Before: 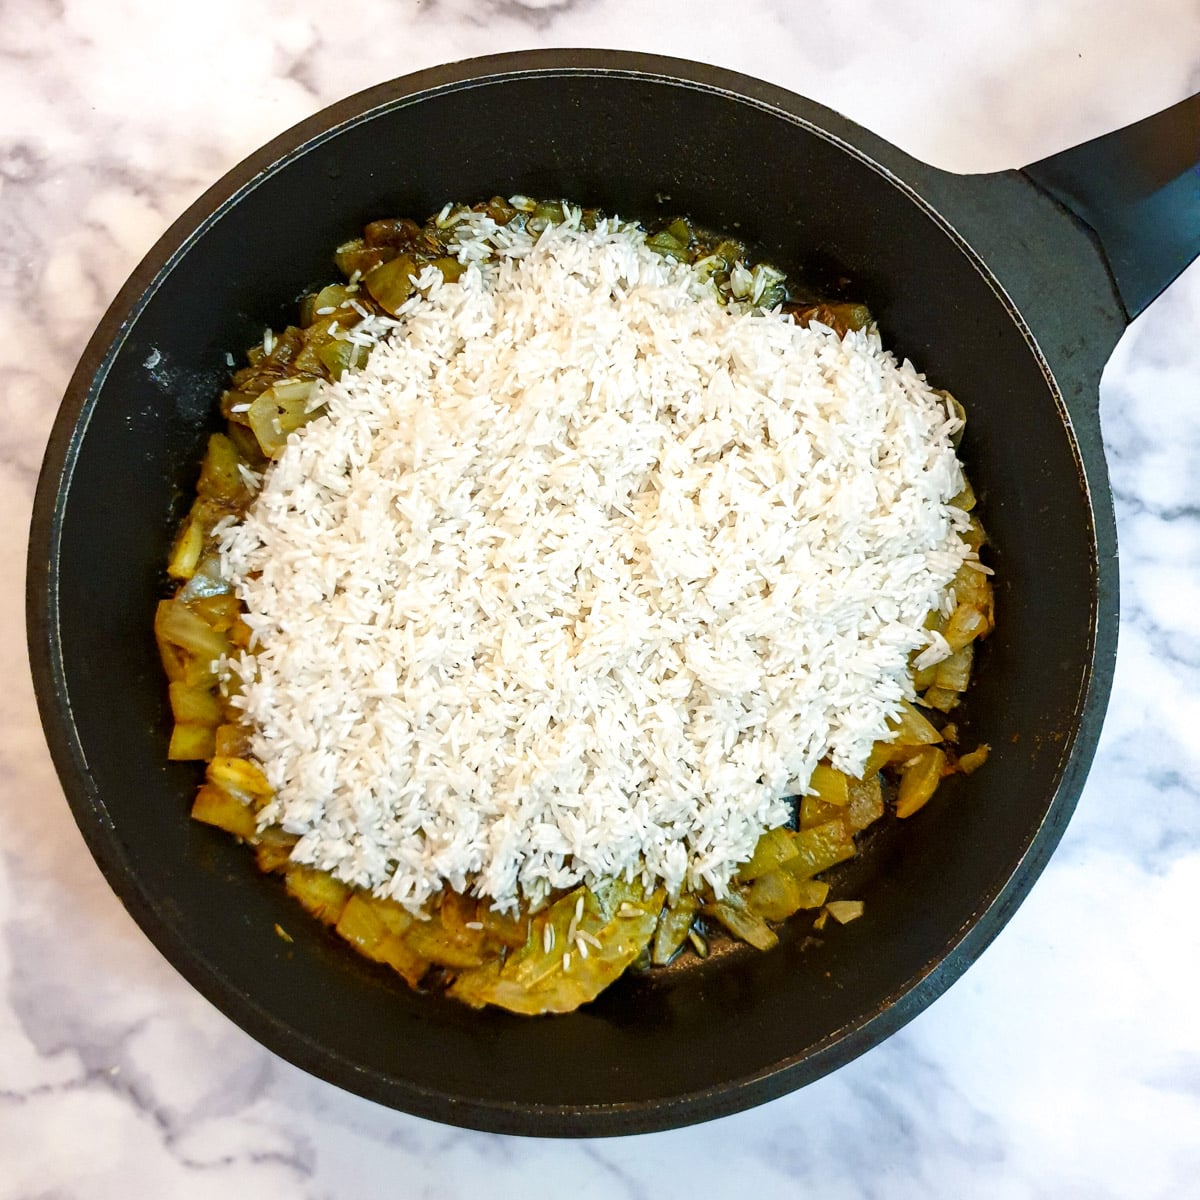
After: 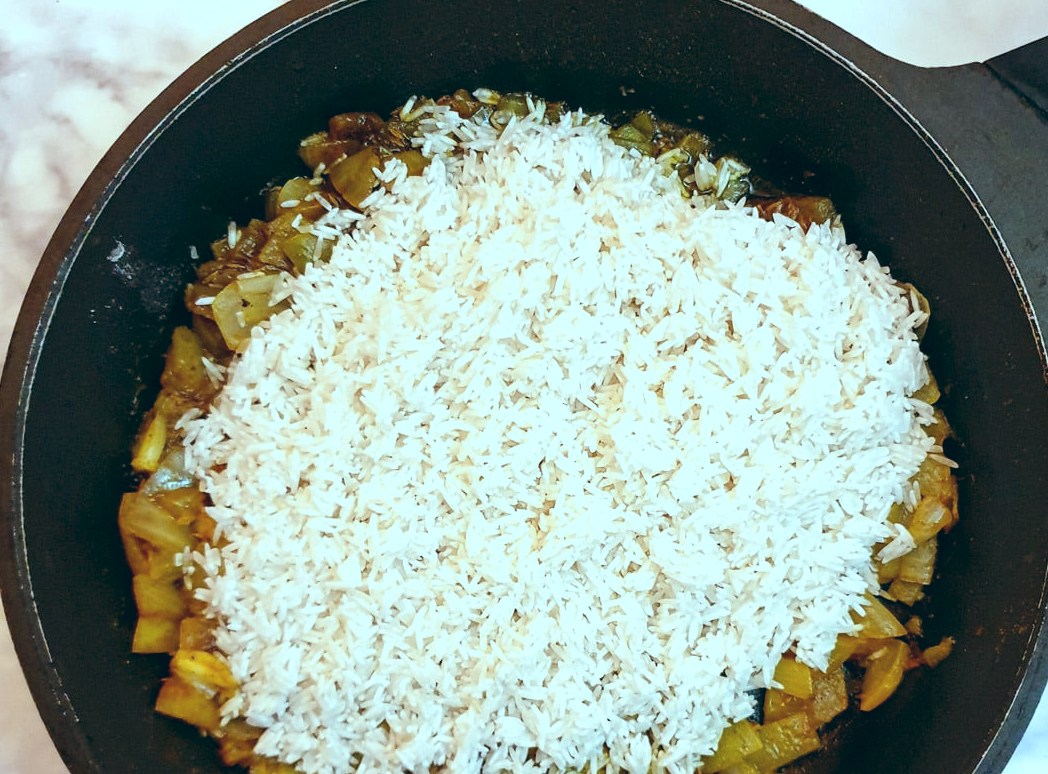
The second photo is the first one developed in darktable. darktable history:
crop: left 3.015%, top 8.969%, right 9.647%, bottom 26.457%
color balance: lift [1.003, 0.993, 1.001, 1.007], gamma [1.018, 1.072, 0.959, 0.928], gain [0.974, 0.873, 1.031, 1.127]
